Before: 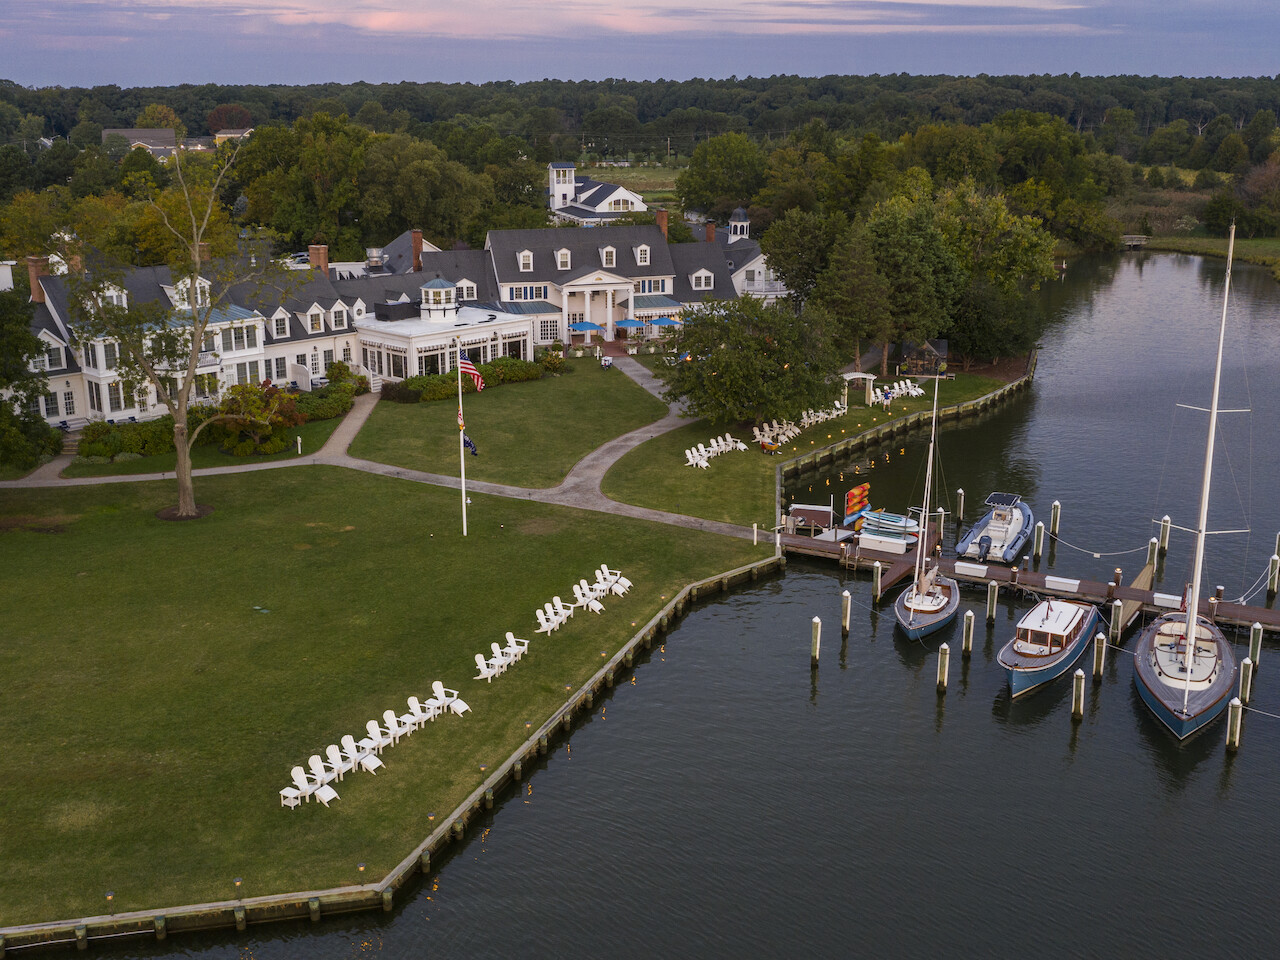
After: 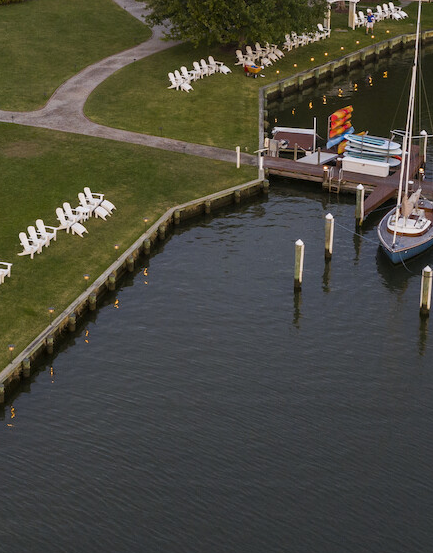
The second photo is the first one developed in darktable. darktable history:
crop: left 40.432%, top 39.359%, right 25.679%, bottom 3.023%
tone equalizer: mask exposure compensation -0.501 EV
